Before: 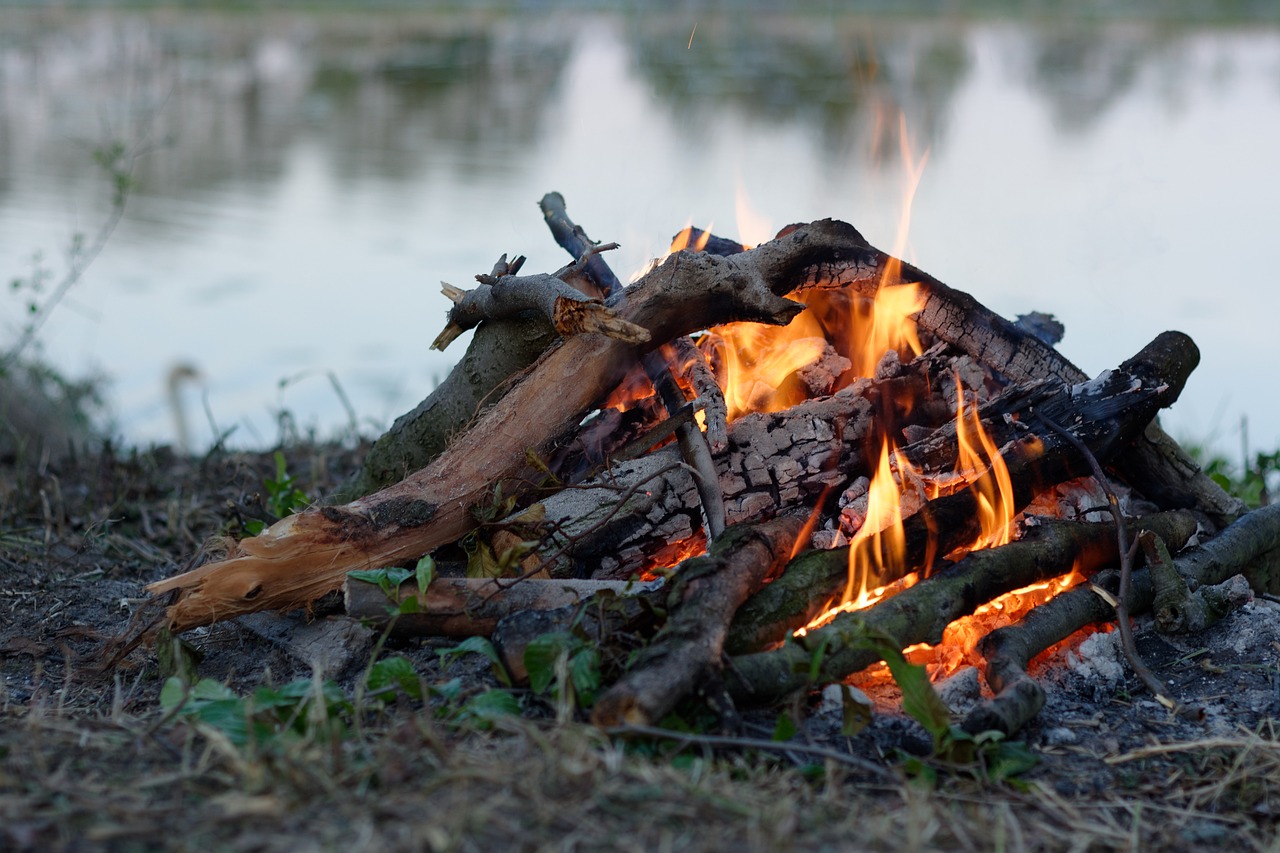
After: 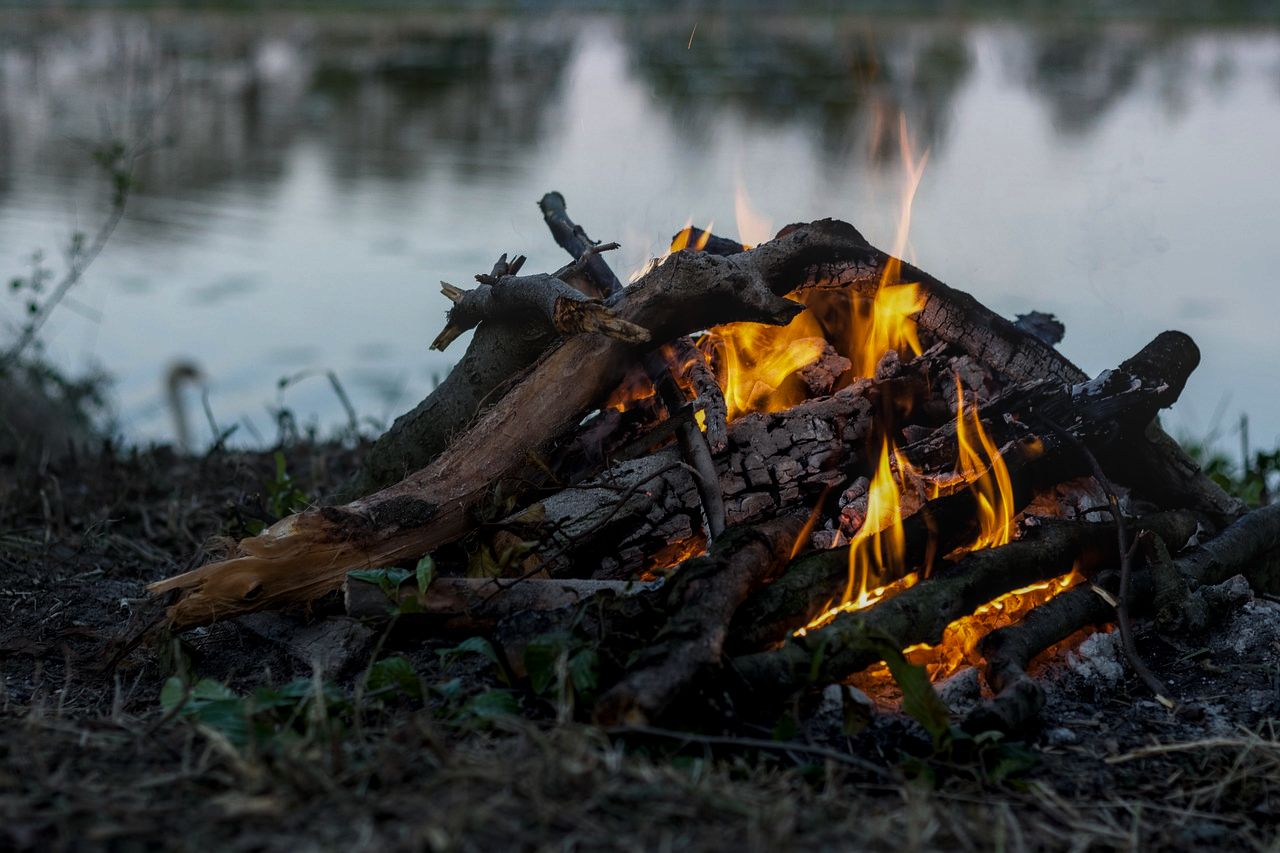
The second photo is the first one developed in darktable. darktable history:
local contrast: highlights 0%, shadows 0%, detail 133%
exposure: exposure -0.04 EV, compensate highlight preservation false
levels: levels [0, 0.618, 1]
color balance rgb: linear chroma grading › global chroma 10%, perceptual saturation grading › global saturation 30%, global vibrance 10%
